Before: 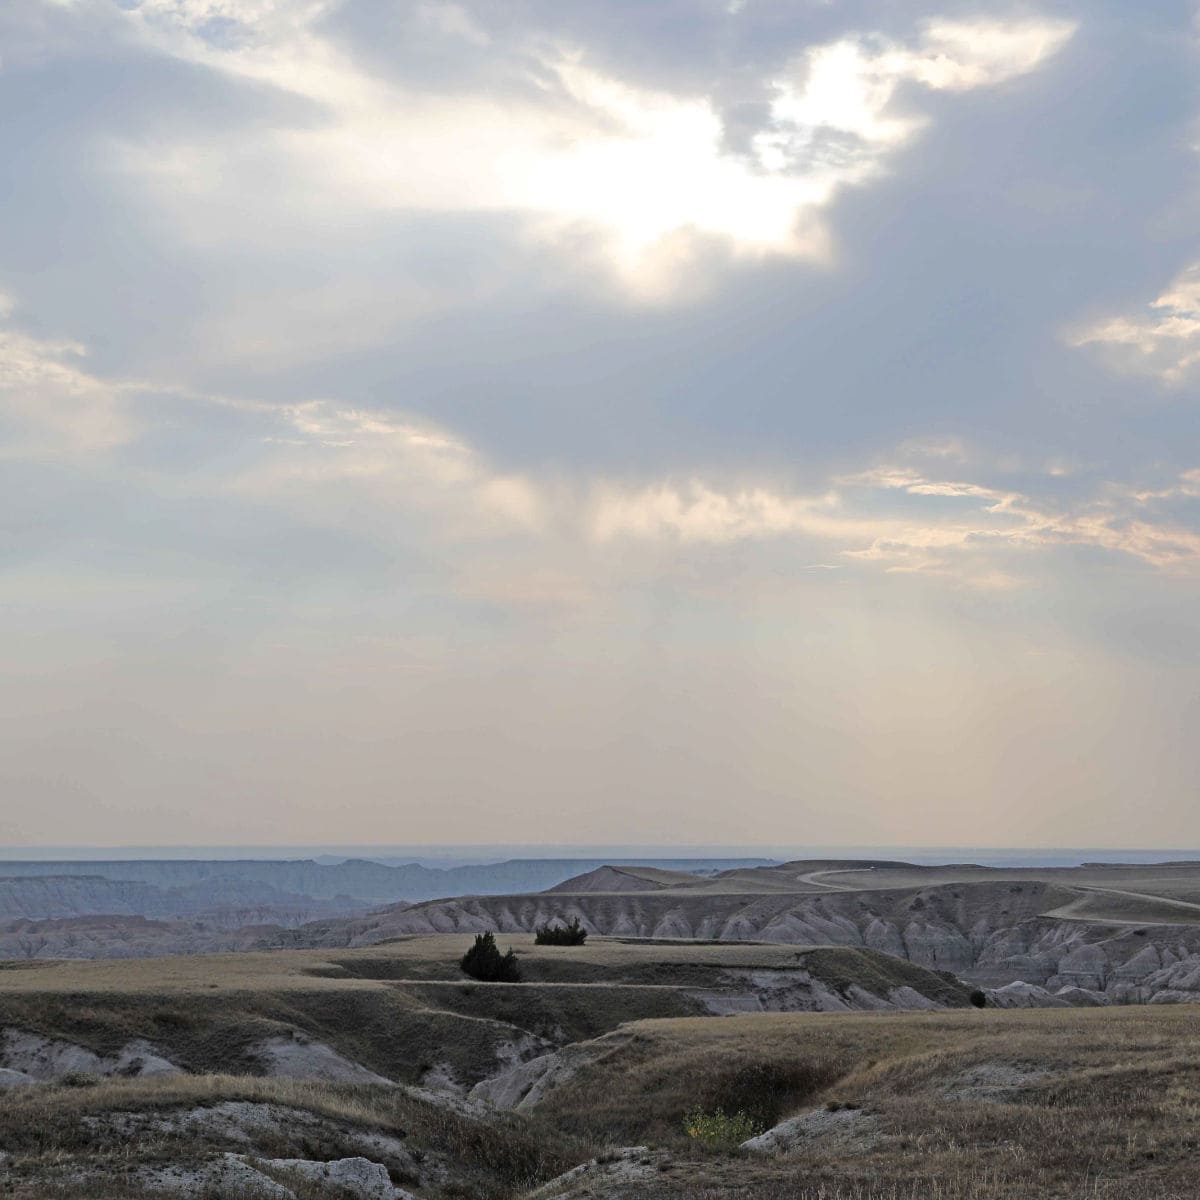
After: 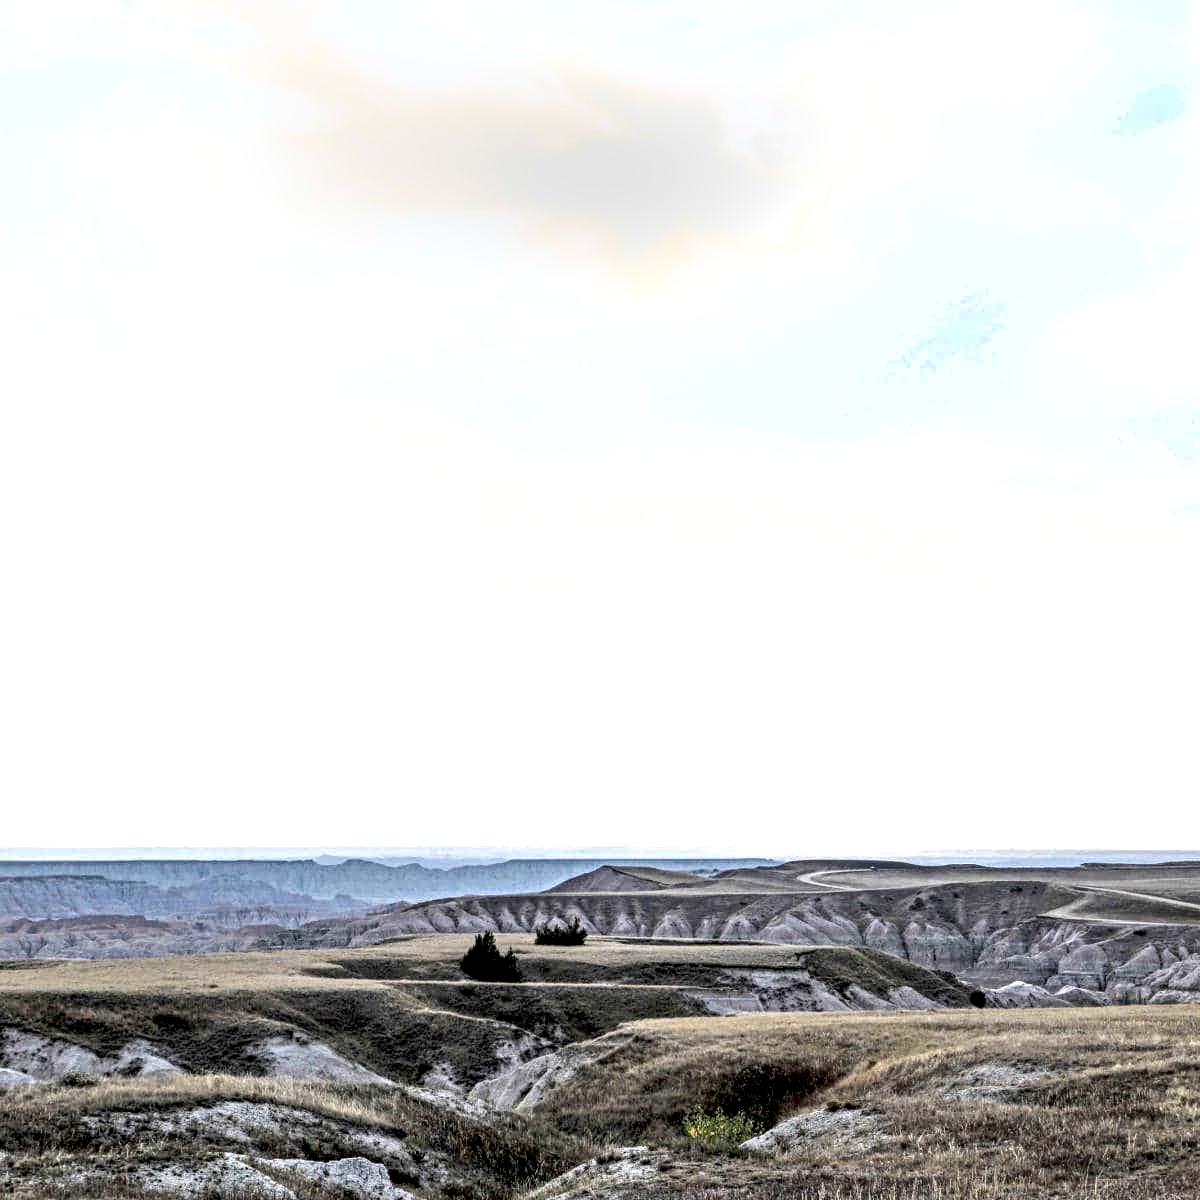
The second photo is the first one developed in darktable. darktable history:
shadows and highlights: shadows 49.26, highlights -41.66, soften with gaussian
local contrast: highlights 14%, shadows 37%, detail 183%, midtone range 0.476
exposure: black level correction 0.009, exposure 1.429 EV, compensate exposure bias true, compensate highlight preservation false
